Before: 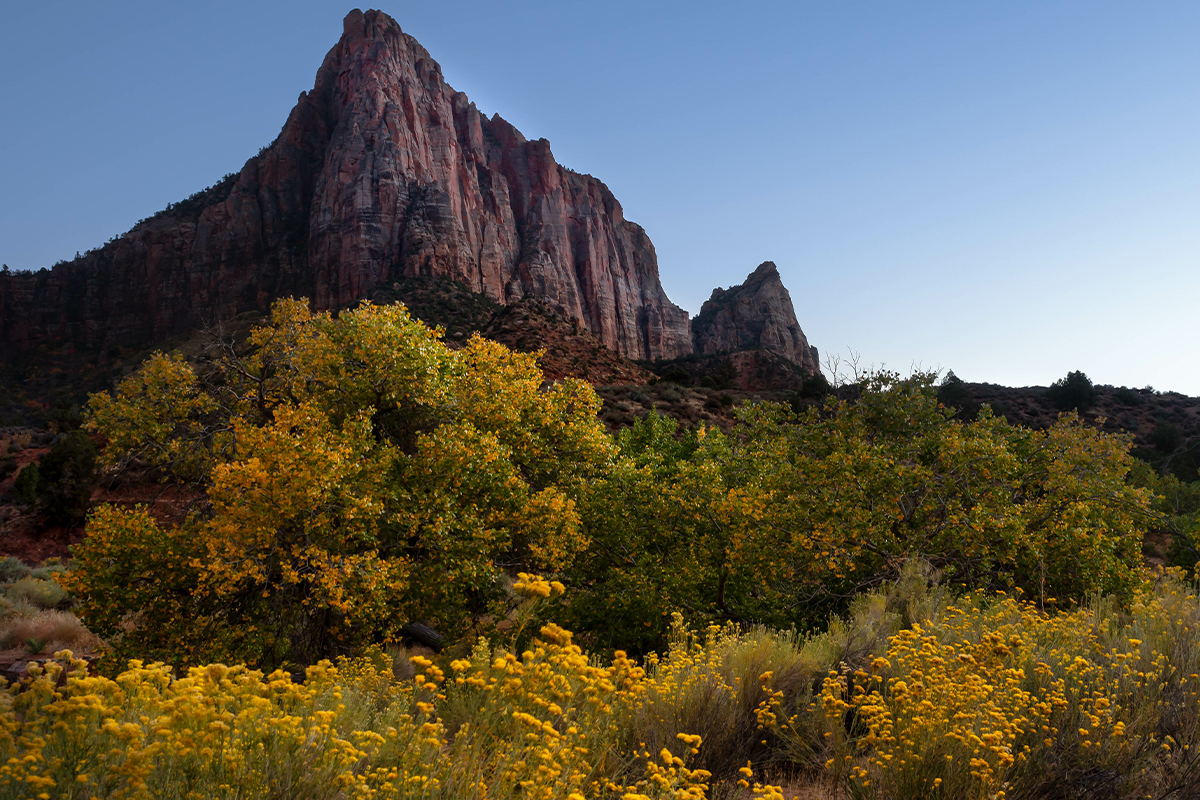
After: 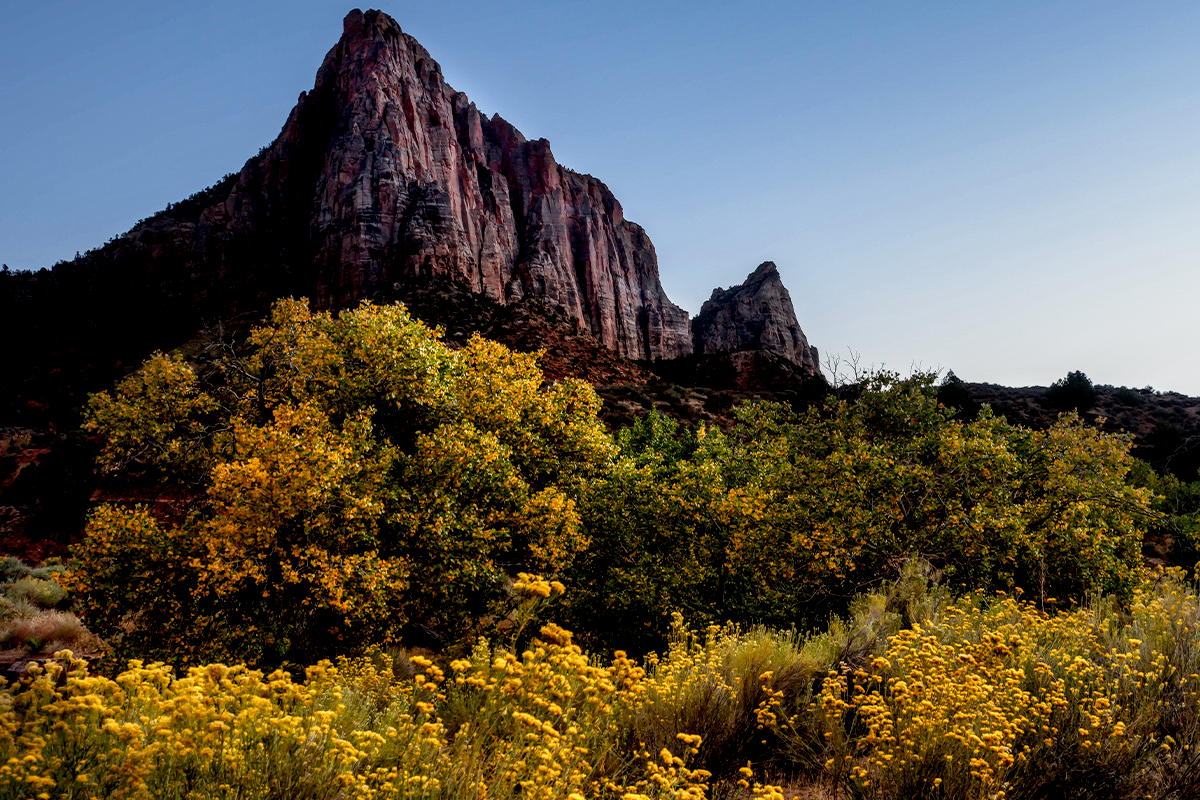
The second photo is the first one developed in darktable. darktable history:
local contrast: highlights 60%, shadows 61%, detail 160%
filmic rgb: middle gray luminance 9.35%, black relative exposure -10.59 EV, white relative exposure 3.43 EV, threshold 2.97 EV, target black luminance 0%, hardness 5.99, latitude 59.65%, contrast 1.091, highlights saturation mix 4.4%, shadows ↔ highlights balance 29.42%, preserve chrominance no, color science v5 (2021), iterations of high-quality reconstruction 0, enable highlight reconstruction true
